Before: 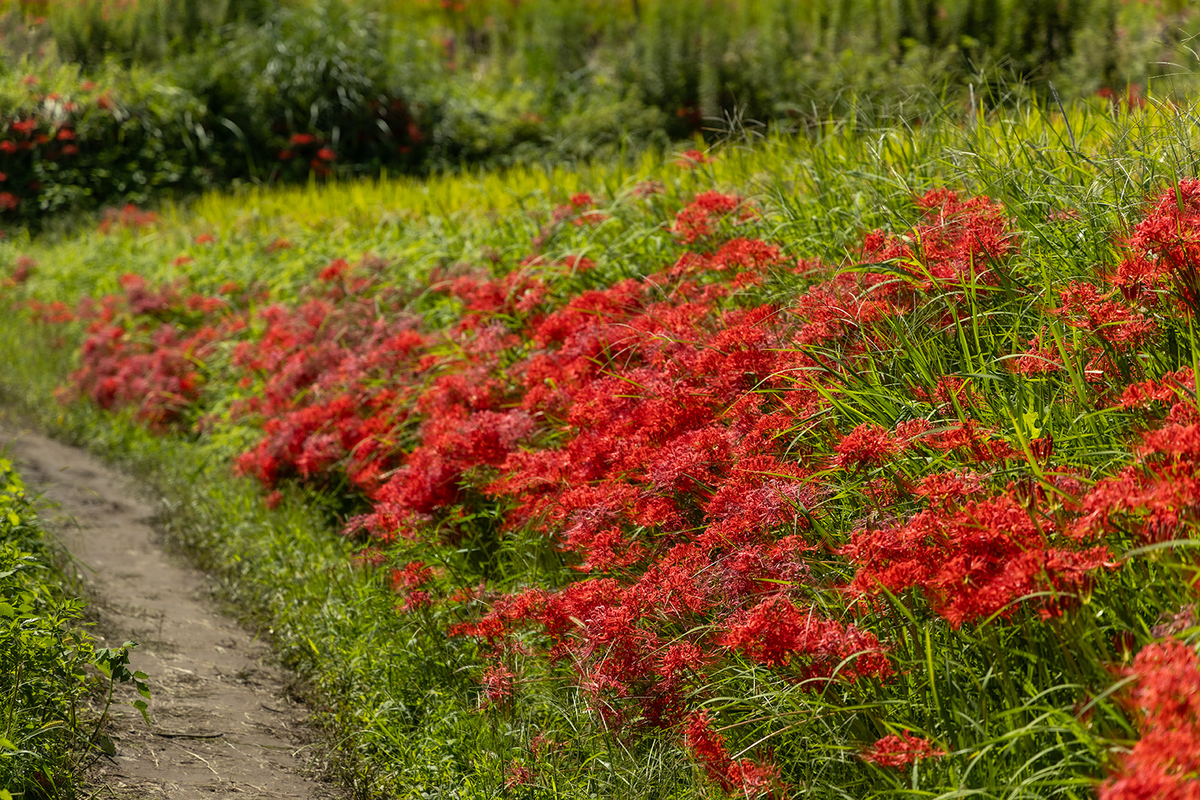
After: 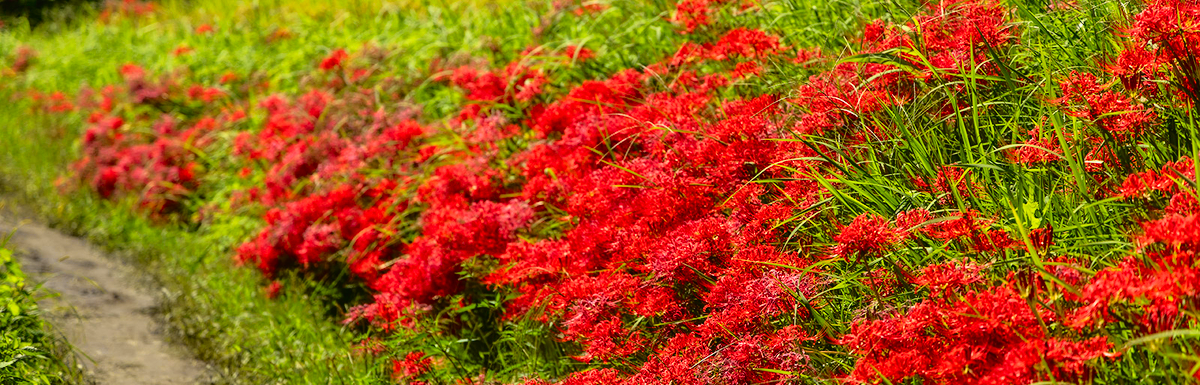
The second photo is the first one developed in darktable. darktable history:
crop and rotate: top 26.449%, bottom 25.354%
tone curve: curves: ch0 [(0, 0.021) (0.049, 0.044) (0.157, 0.131) (0.359, 0.419) (0.469, 0.544) (0.634, 0.722) (0.839, 0.909) (0.998, 0.978)]; ch1 [(0, 0) (0.437, 0.408) (0.472, 0.47) (0.502, 0.503) (0.527, 0.53) (0.564, 0.573) (0.614, 0.654) (0.669, 0.748) (0.859, 0.899) (1, 1)]; ch2 [(0, 0) (0.33, 0.301) (0.421, 0.443) (0.487, 0.504) (0.502, 0.509) (0.535, 0.537) (0.565, 0.595) (0.608, 0.667) (1, 1)], color space Lab, independent channels, preserve colors none
